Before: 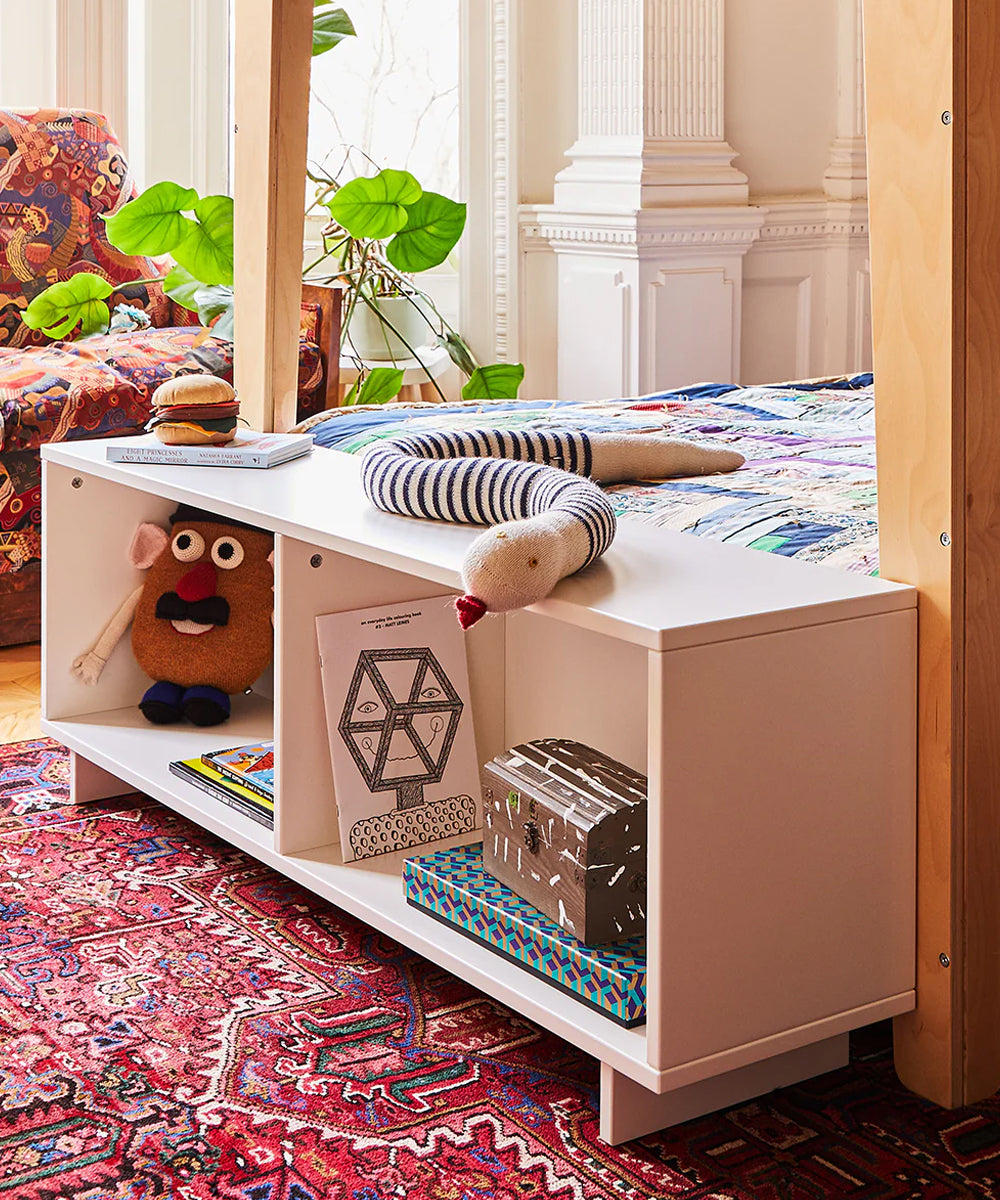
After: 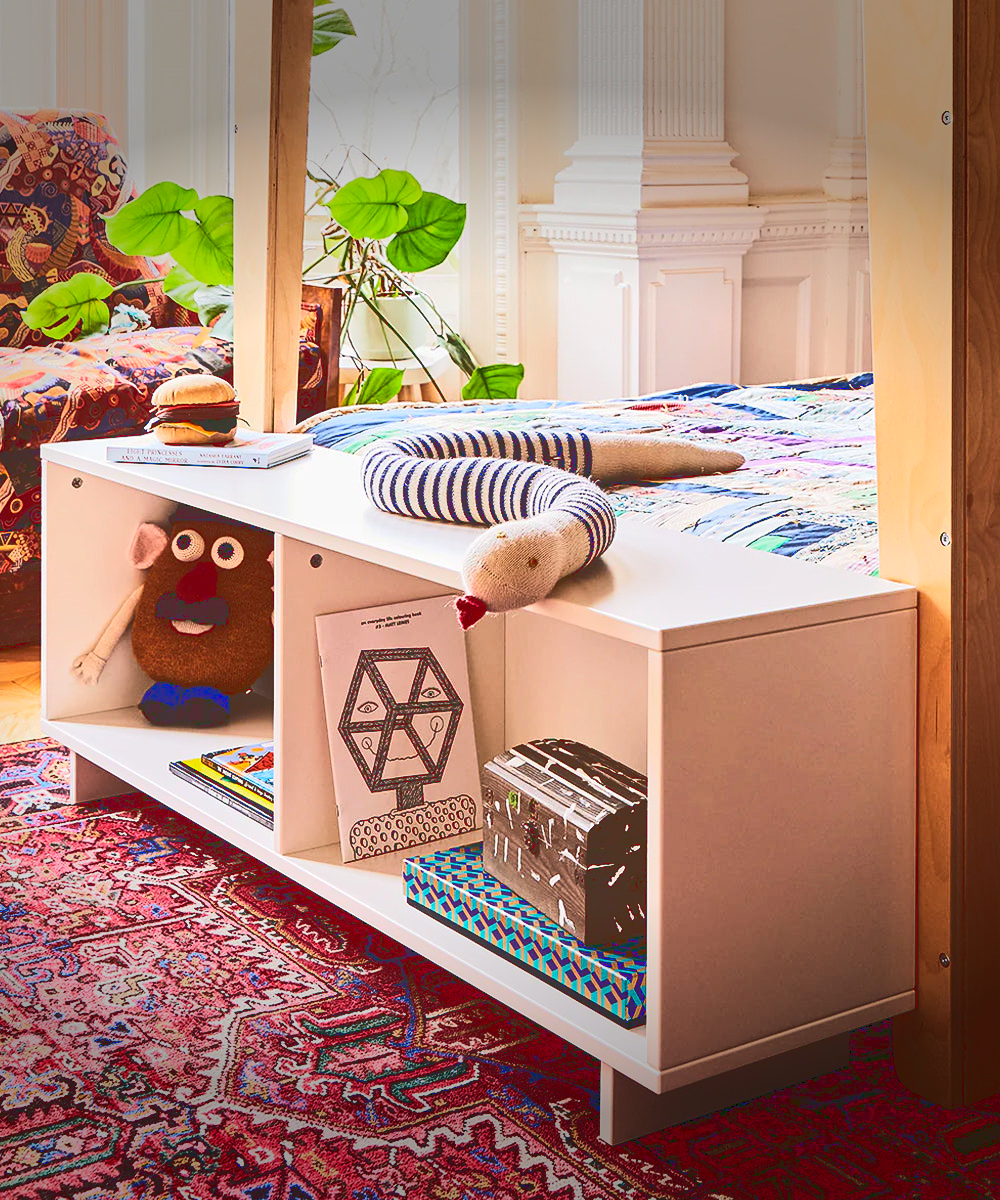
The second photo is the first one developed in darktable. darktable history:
tone curve: curves: ch0 [(0, 0) (0.003, 0.231) (0.011, 0.231) (0.025, 0.231) (0.044, 0.231) (0.069, 0.231) (0.1, 0.234) (0.136, 0.239) (0.177, 0.243) (0.224, 0.247) (0.277, 0.265) (0.335, 0.311) (0.399, 0.389) (0.468, 0.507) (0.543, 0.634) (0.623, 0.74) (0.709, 0.83) (0.801, 0.889) (0.898, 0.93) (1, 1)], color space Lab, linked channels
vignetting: fall-off start 78.43%, brightness -0.634, saturation -0.01, width/height ratio 1.328
